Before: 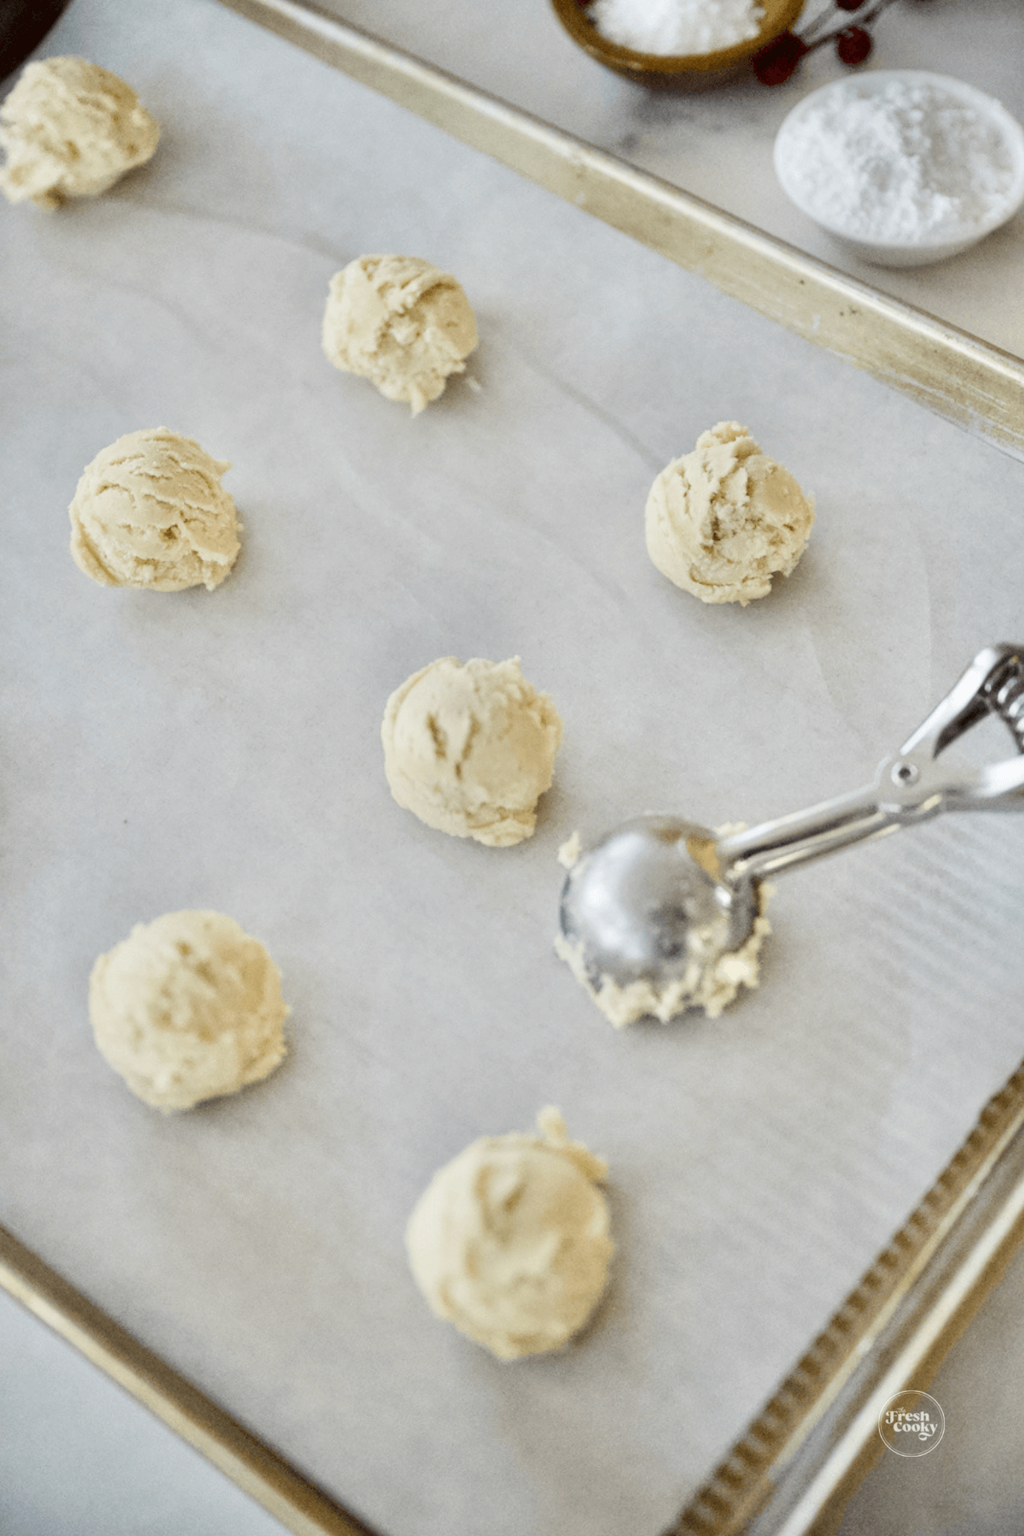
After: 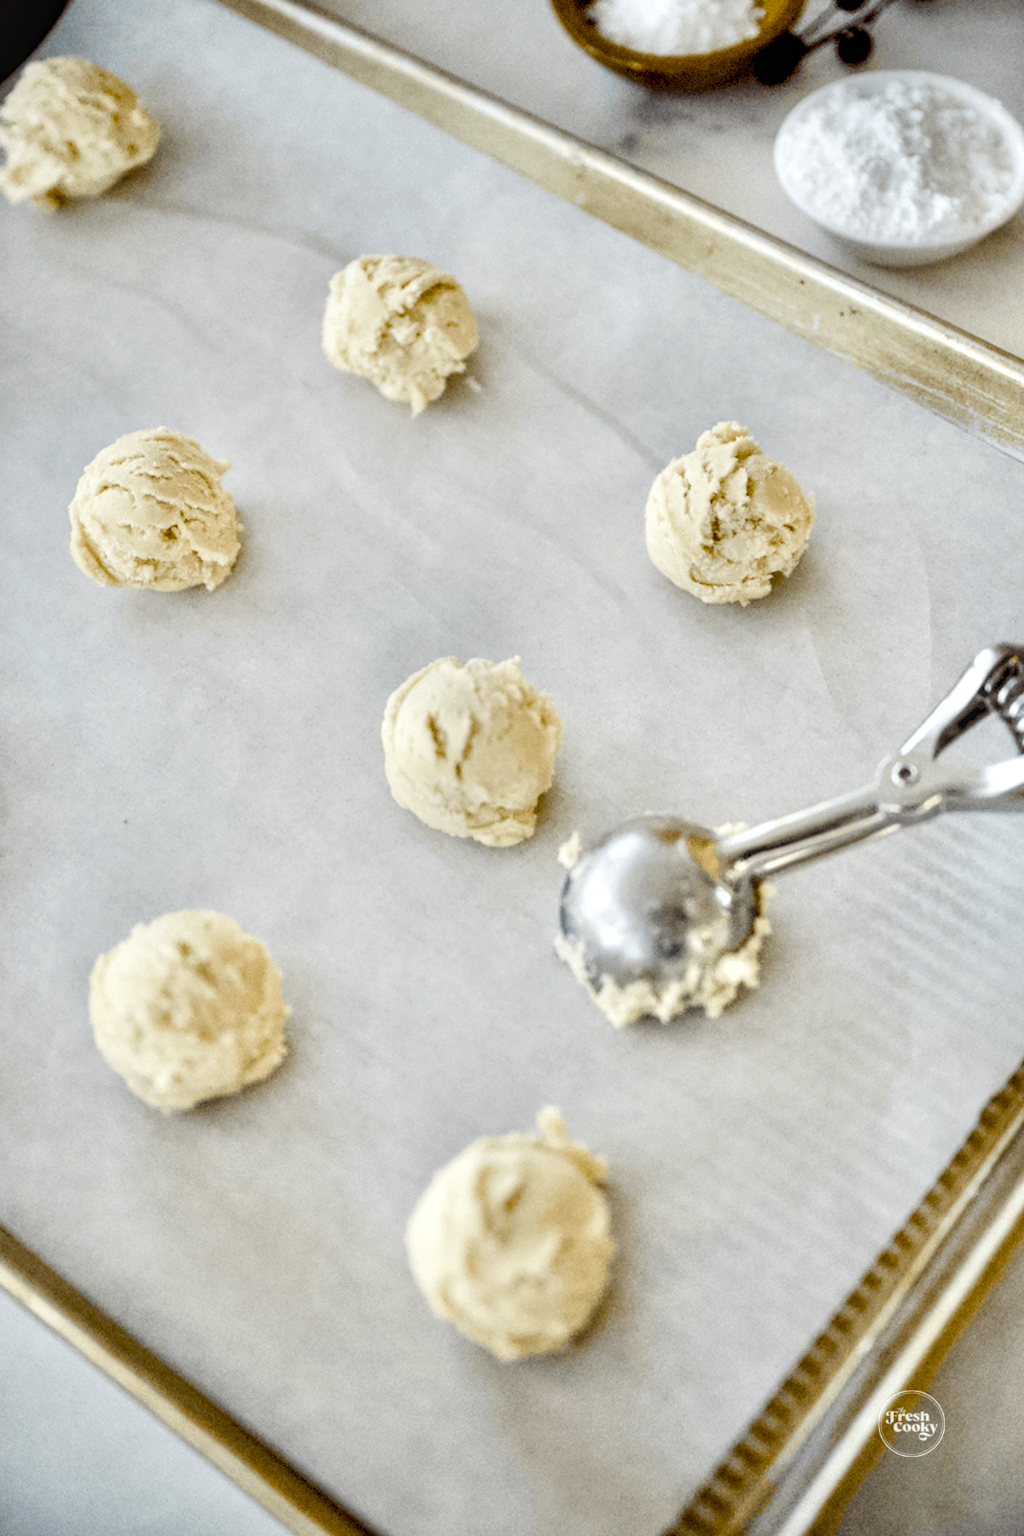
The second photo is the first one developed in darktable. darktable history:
local contrast: on, module defaults
color balance rgb: shadows lift › luminance -9.41%, highlights gain › luminance 17.6%, global offset › luminance -1.45%, perceptual saturation grading › highlights -17.77%, perceptual saturation grading › mid-tones 33.1%, perceptual saturation grading › shadows 50.52%, global vibrance 24.22%
